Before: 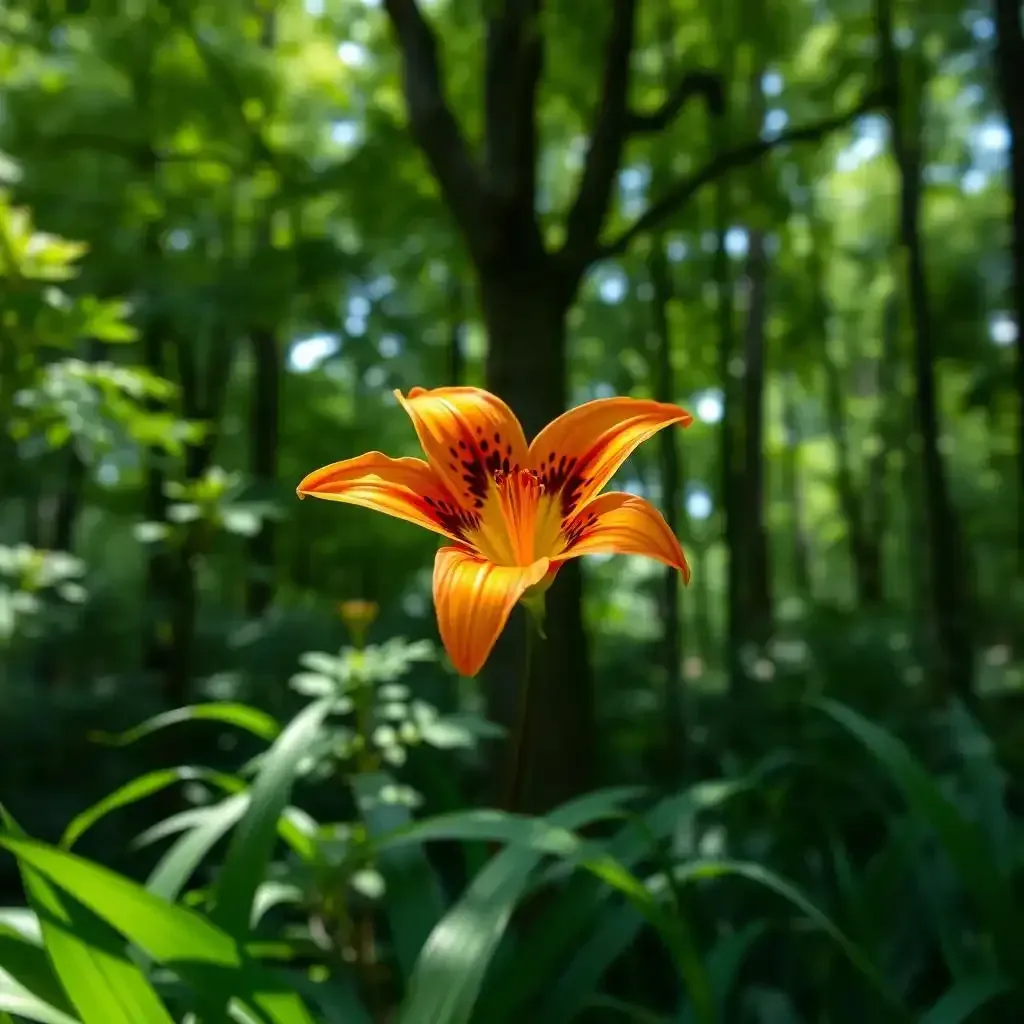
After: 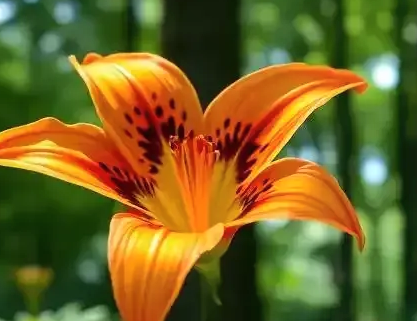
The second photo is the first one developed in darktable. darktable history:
crop: left 31.755%, top 32.665%, right 27.5%, bottom 35.962%
shadows and highlights: shadows 59.75, soften with gaussian
